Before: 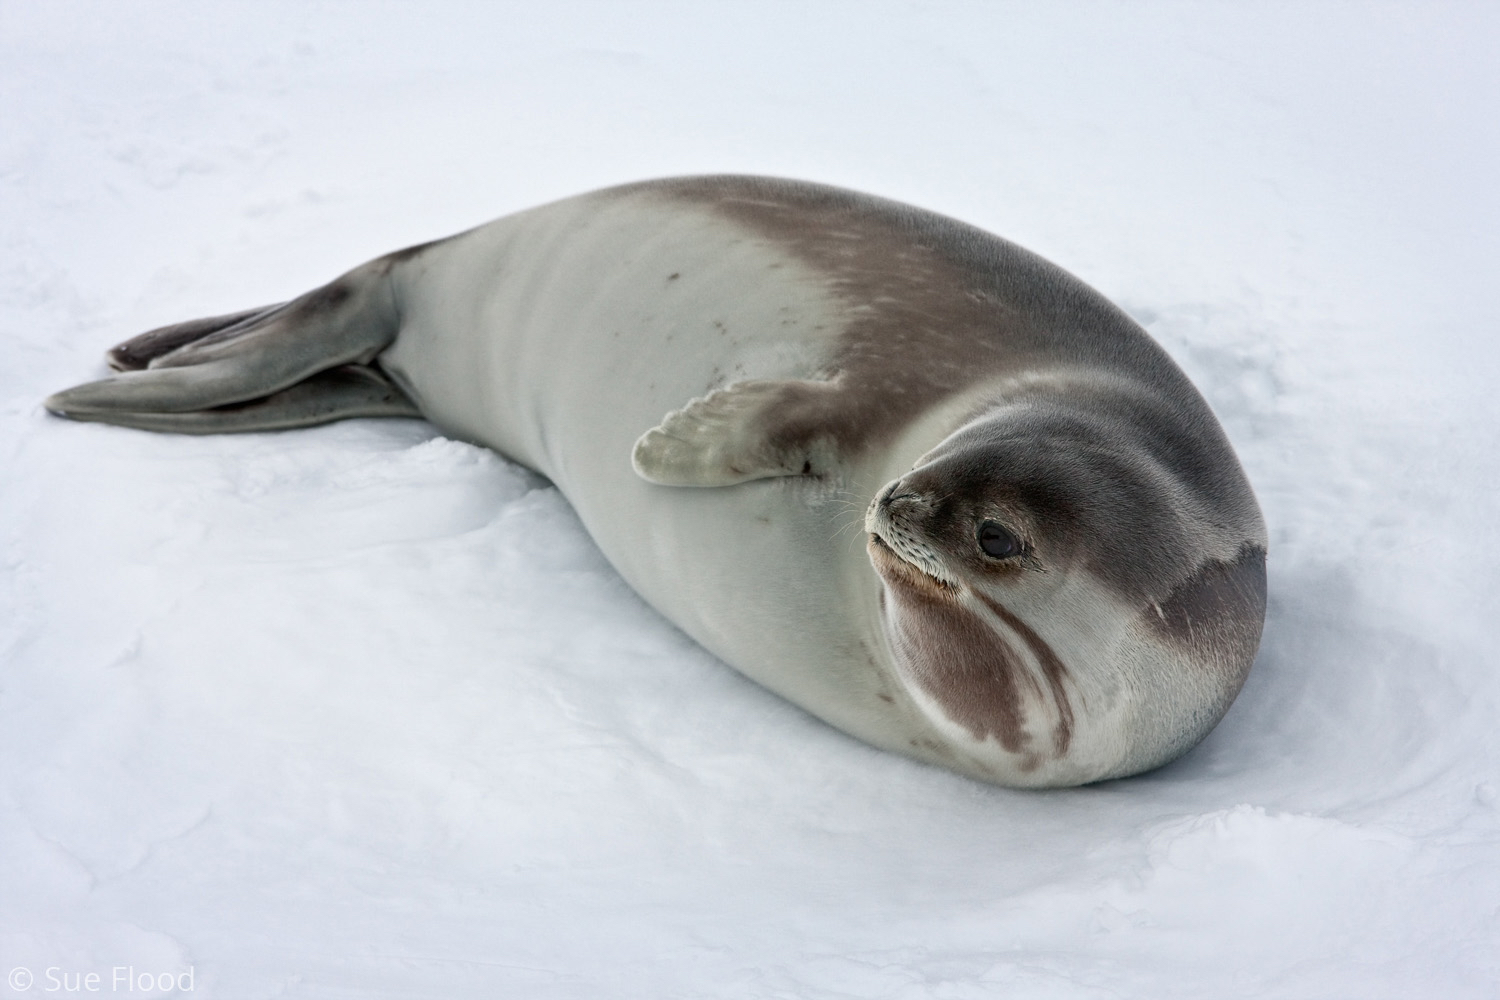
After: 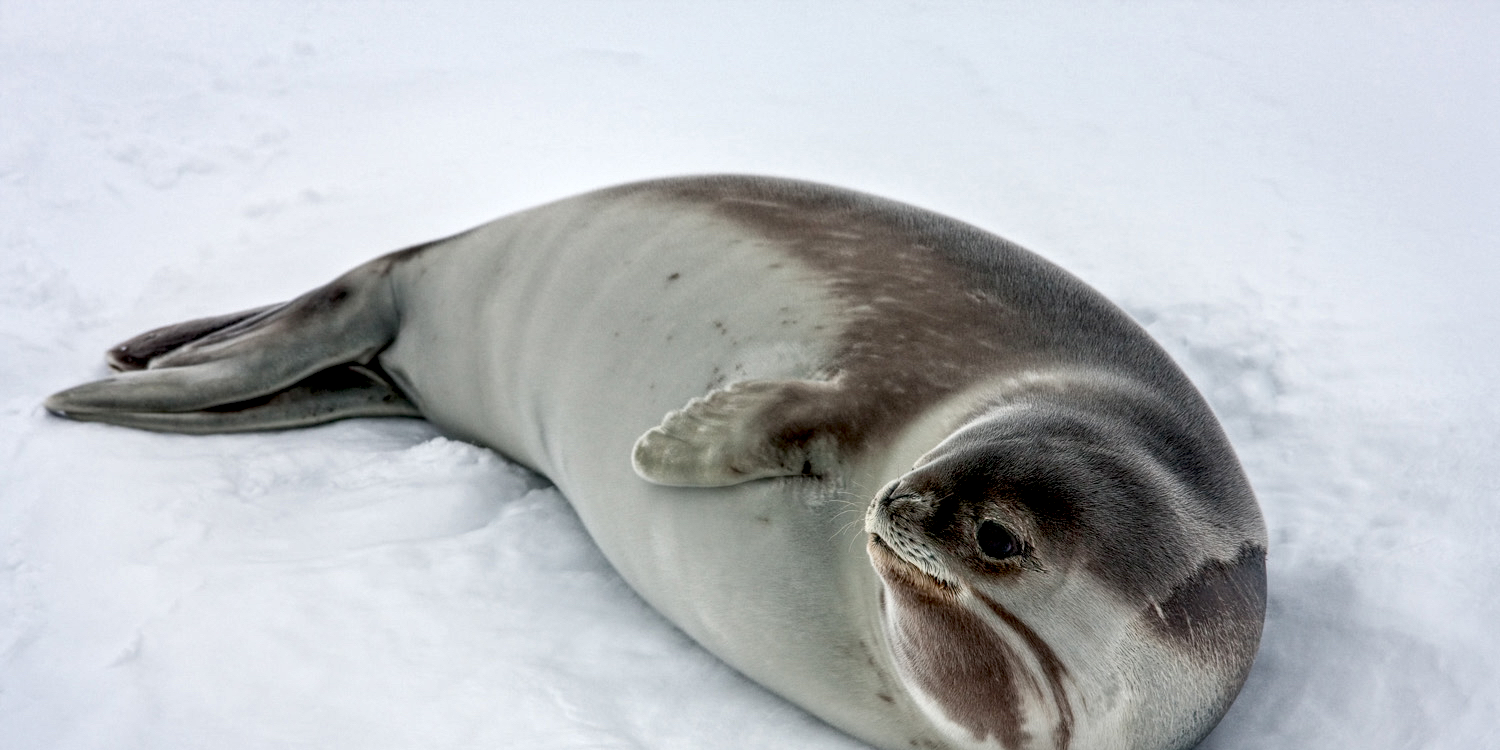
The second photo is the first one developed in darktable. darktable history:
crop: bottom 24.967%
local contrast: highlights 61%, detail 143%, midtone range 0.428
exposure: black level correction 0.012, compensate highlight preservation false
